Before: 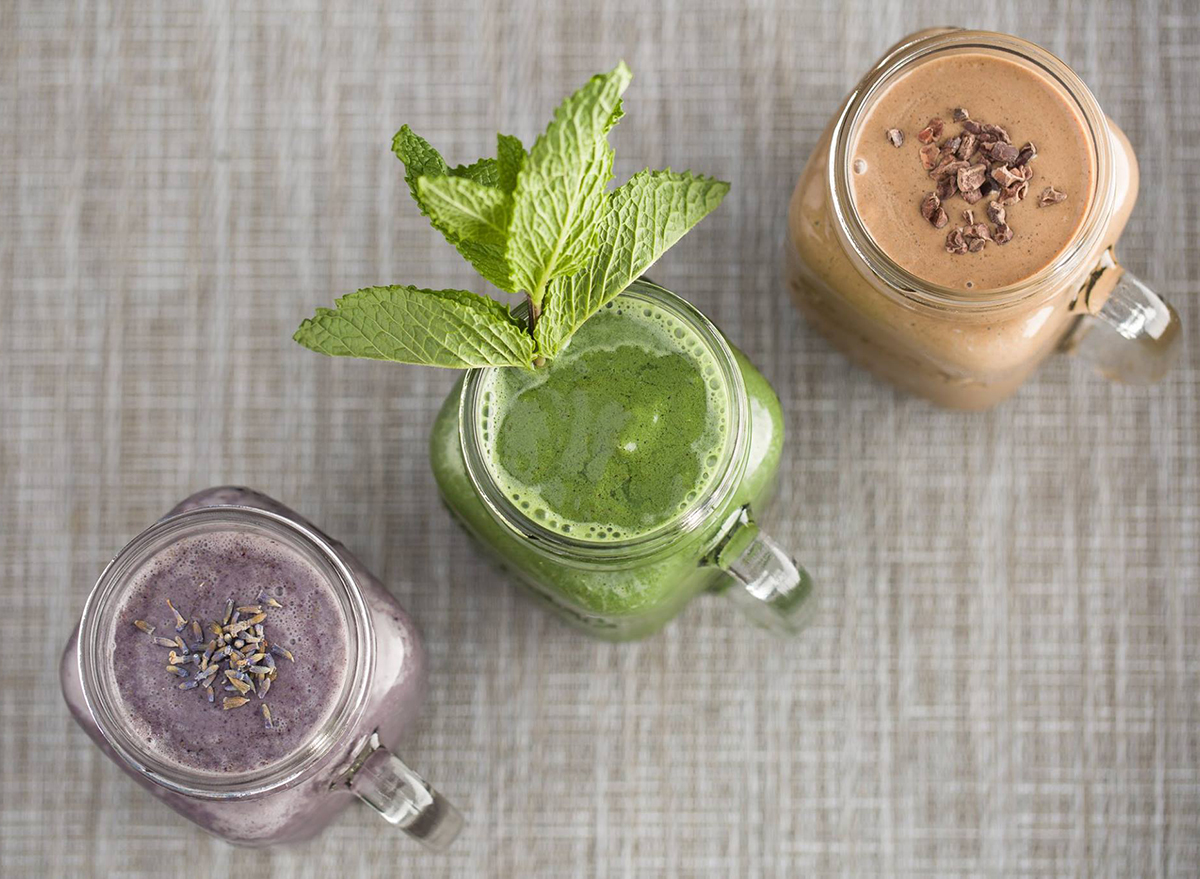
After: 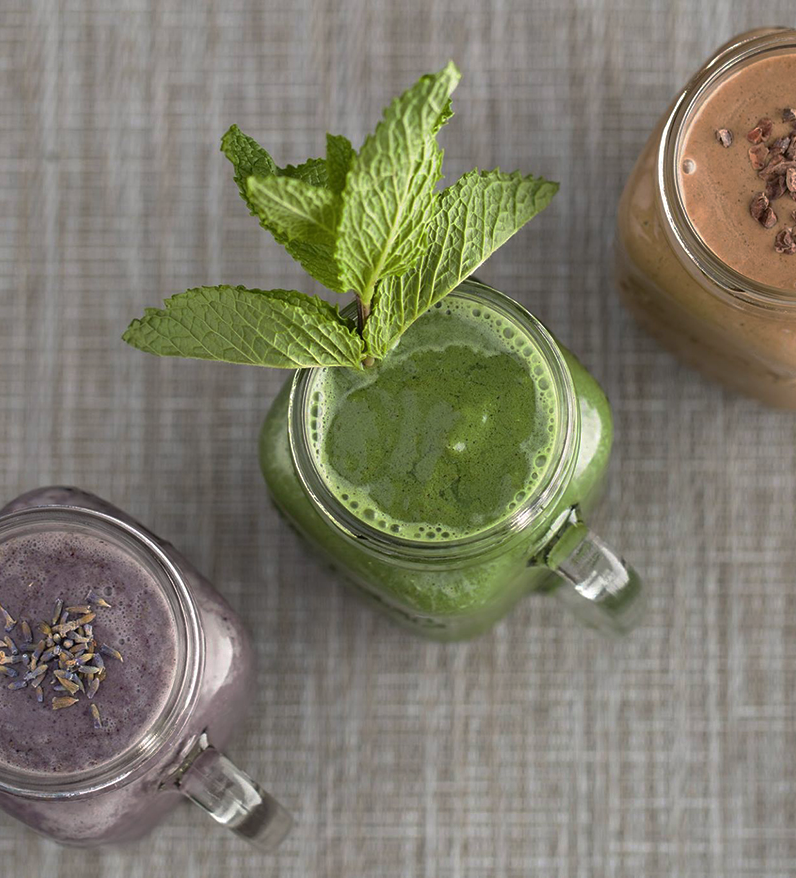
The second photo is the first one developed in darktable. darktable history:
crop and rotate: left 14.294%, right 19.329%
base curve: curves: ch0 [(0, 0) (0.595, 0.418) (1, 1)], preserve colors none
